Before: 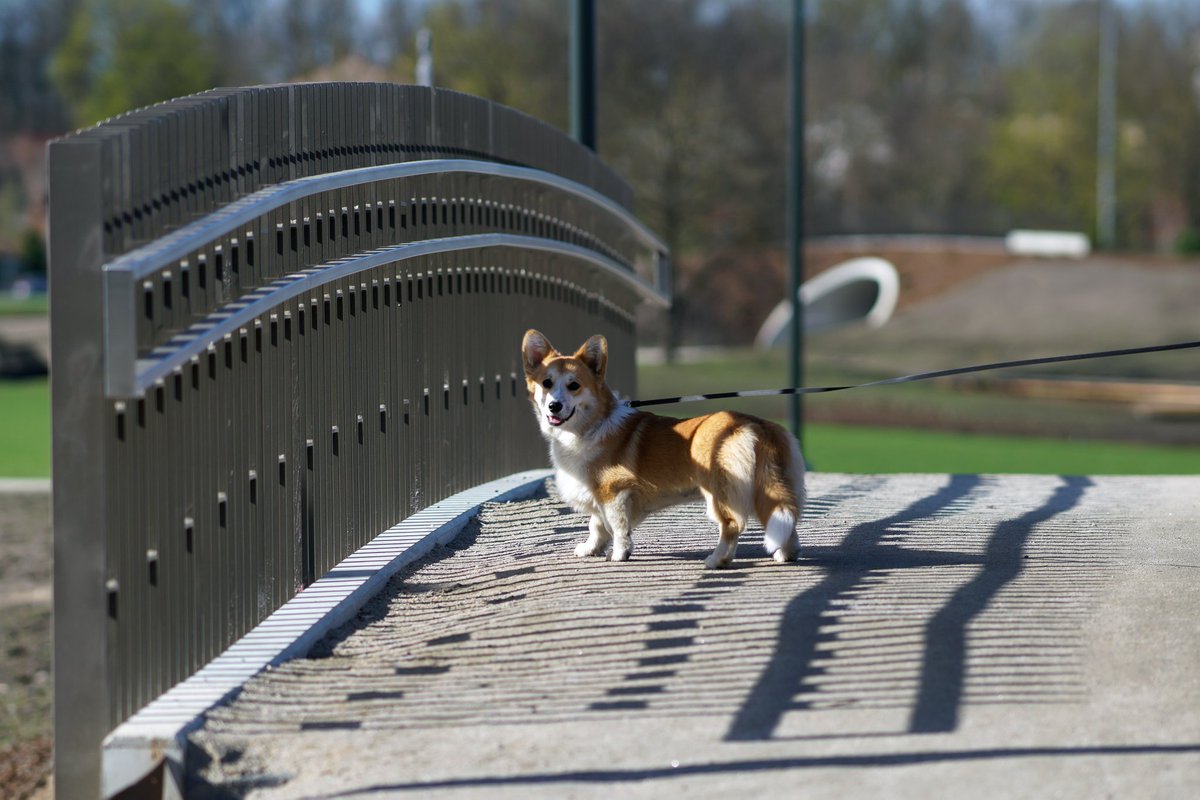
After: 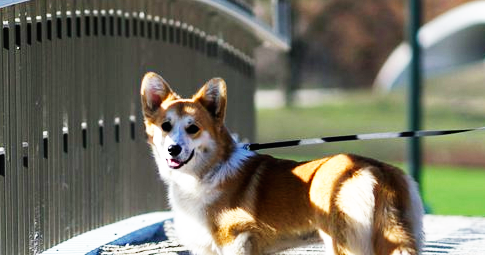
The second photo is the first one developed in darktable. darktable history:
crop: left 31.751%, top 32.172%, right 27.8%, bottom 35.83%
base curve: curves: ch0 [(0, 0) (0.007, 0.004) (0.027, 0.03) (0.046, 0.07) (0.207, 0.54) (0.442, 0.872) (0.673, 0.972) (1, 1)], preserve colors none
